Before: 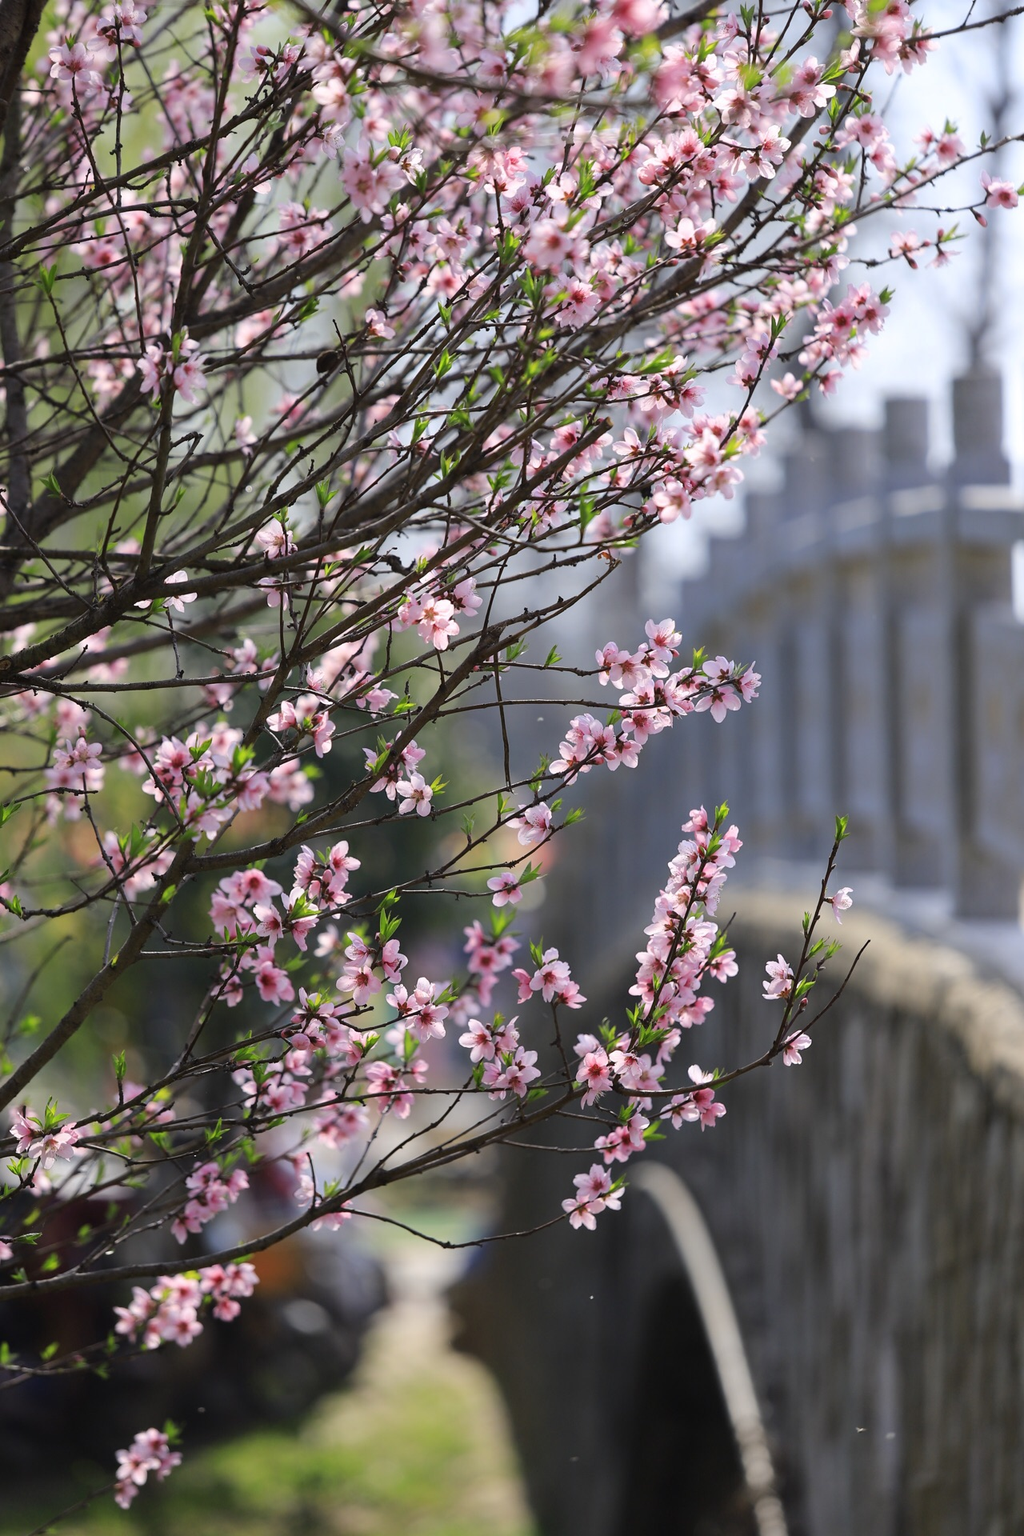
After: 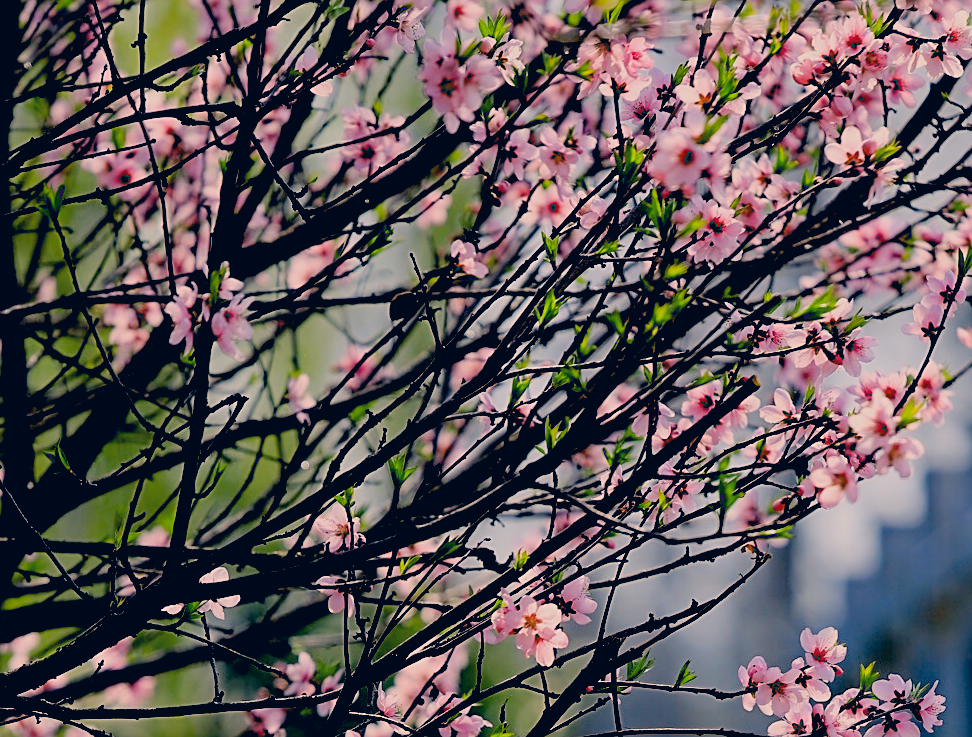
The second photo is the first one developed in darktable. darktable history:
exposure: black level correction 0.055, exposure -0.037 EV, compensate exposure bias true, compensate highlight preservation false
crop: left 0.51%, top 7.628%, right 23.543%, bottom 53.963%
filmic rgb: black relative exposure -6.74 EV, white relative exposure 4.56 EV, hardness 3.26
sharpen: on, module defaults
color correction: highlights a* 10.31, highlights b* 14.09, shadows a* -9.64, shadows b* -15.09
haze removal: compatibility mode true, adaptive false
